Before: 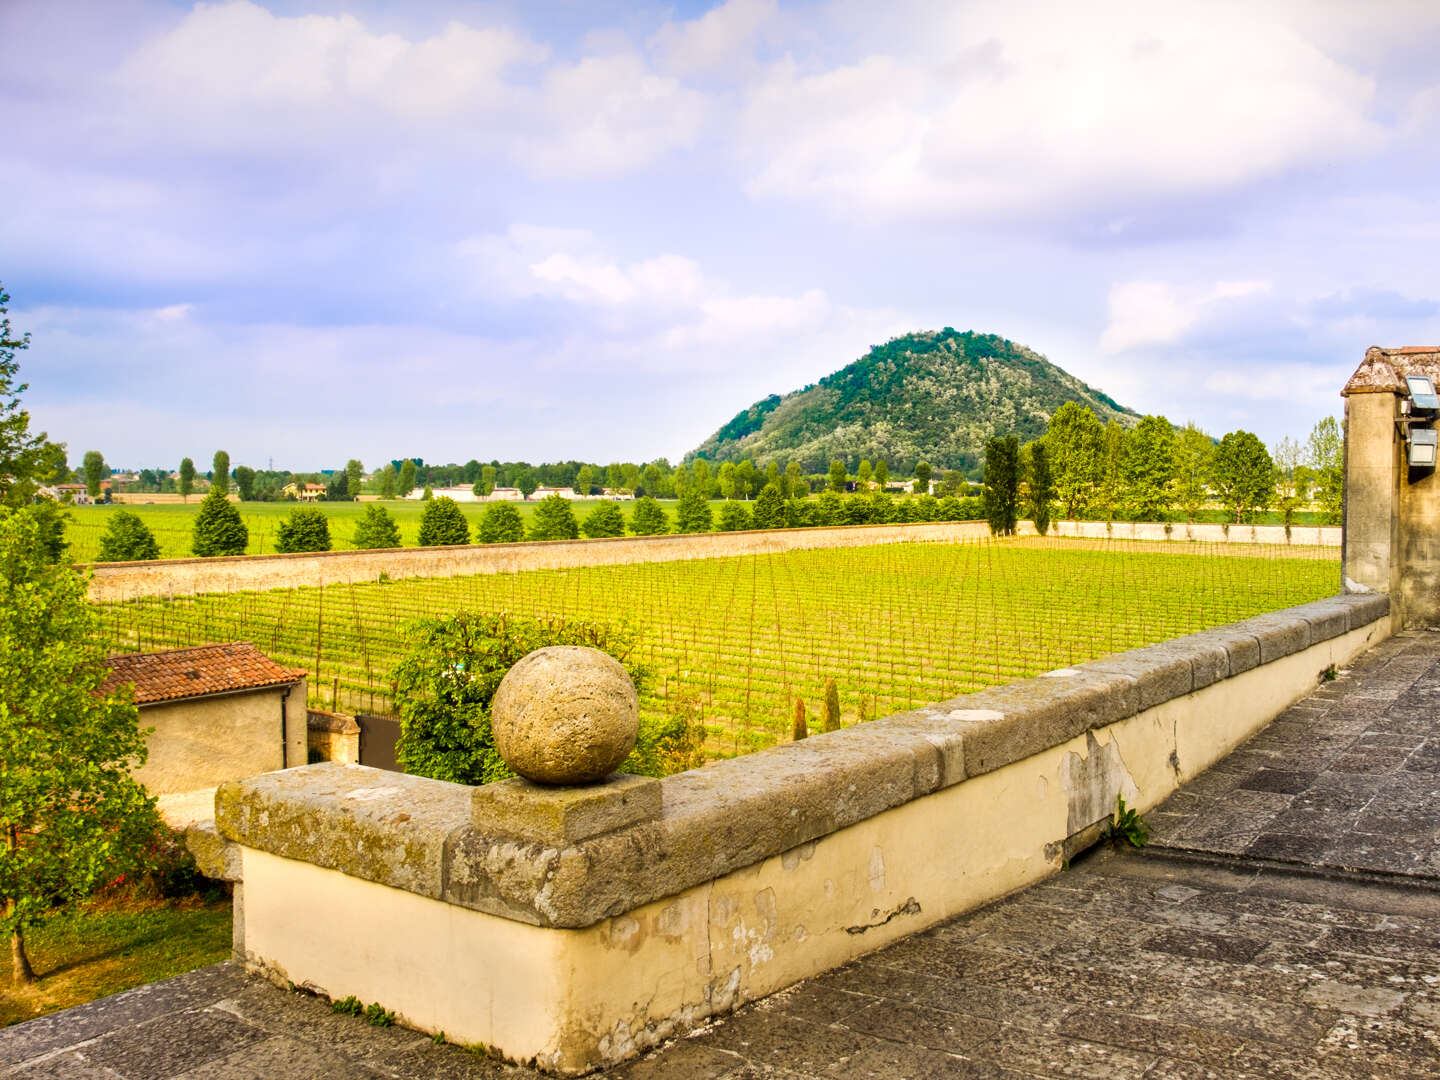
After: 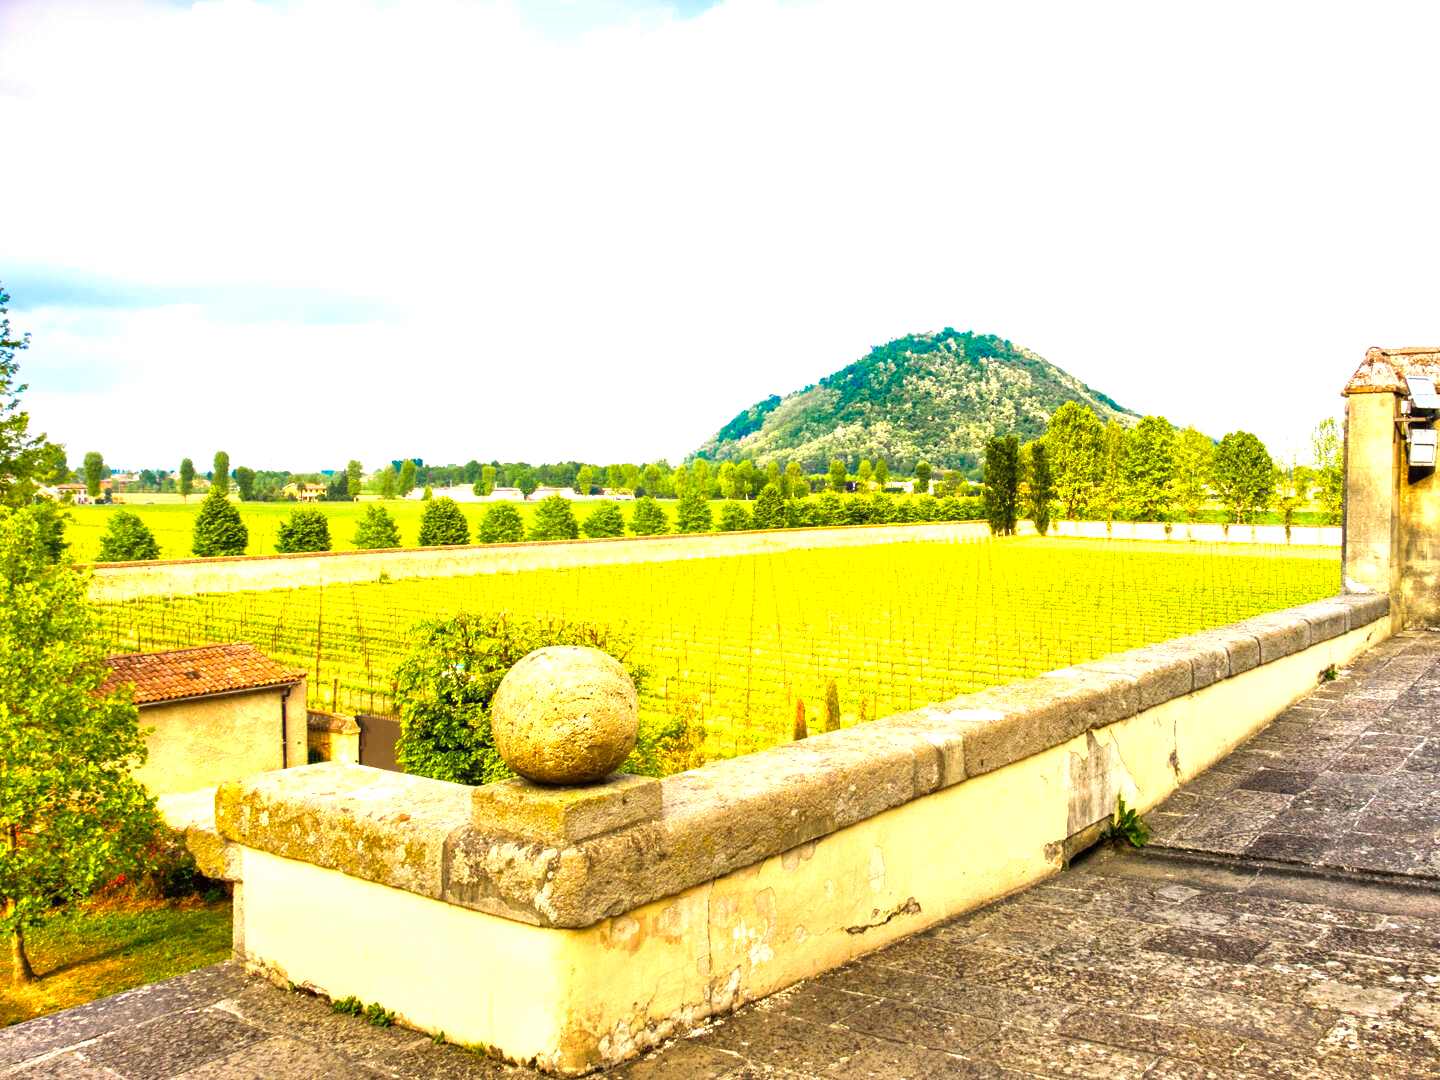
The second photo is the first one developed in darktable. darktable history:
contrast brightness saturation: saturation 0.13
exposure: black level correction 0, exposure 1.015 EV, compensate exposure bias true, compensate highlight preservation false
